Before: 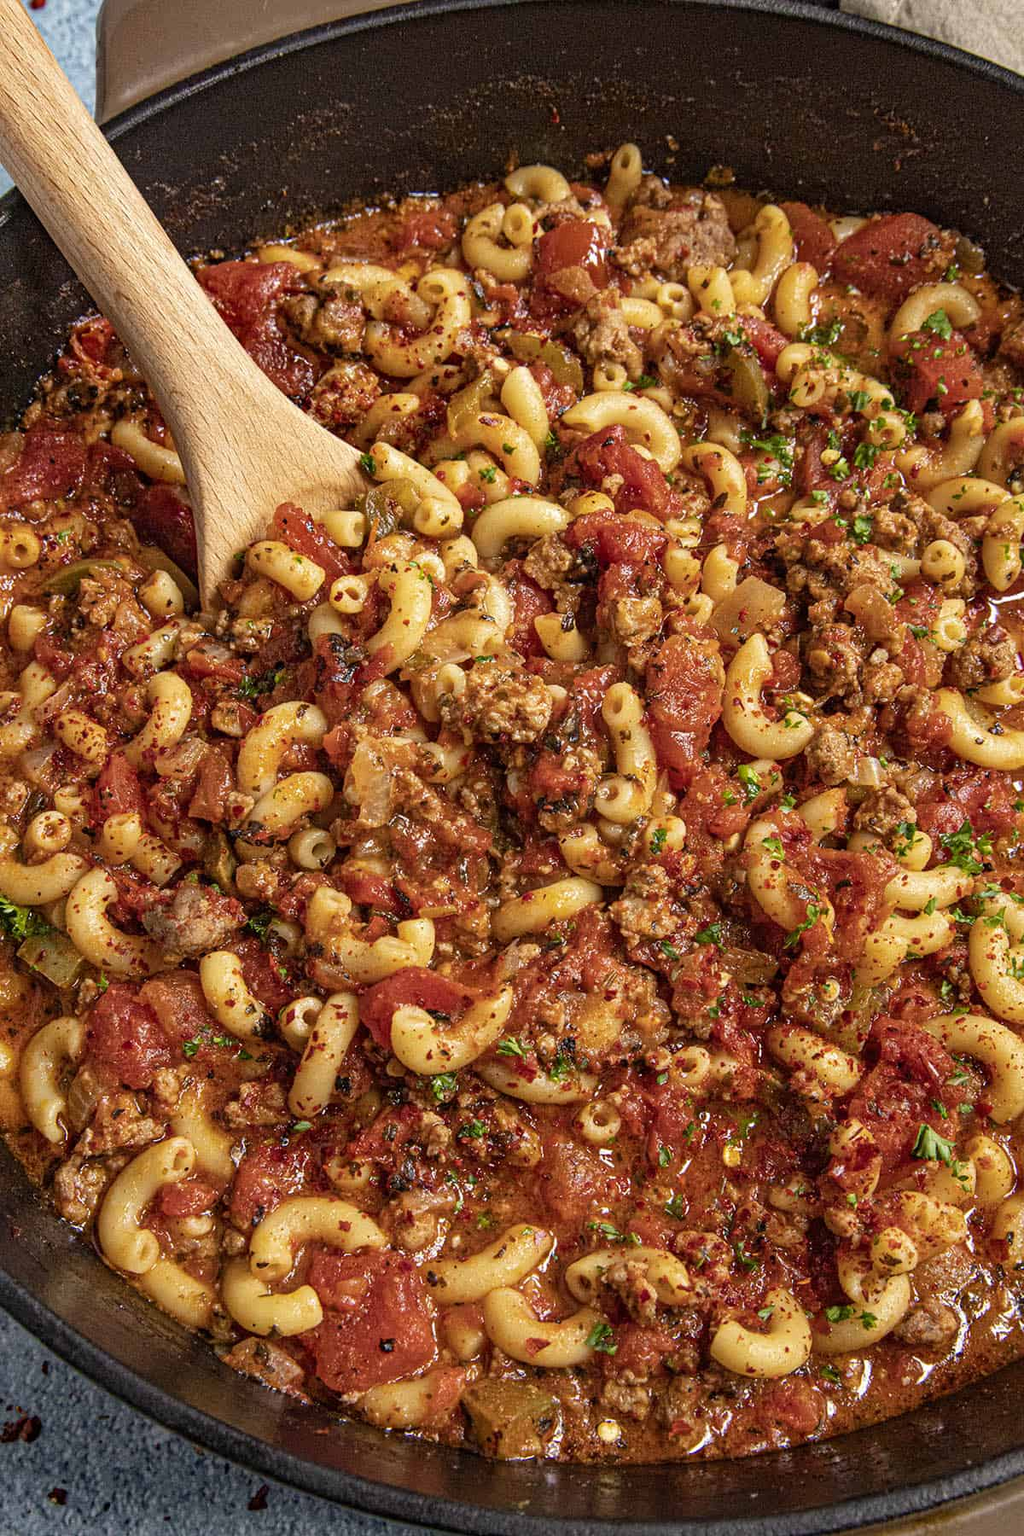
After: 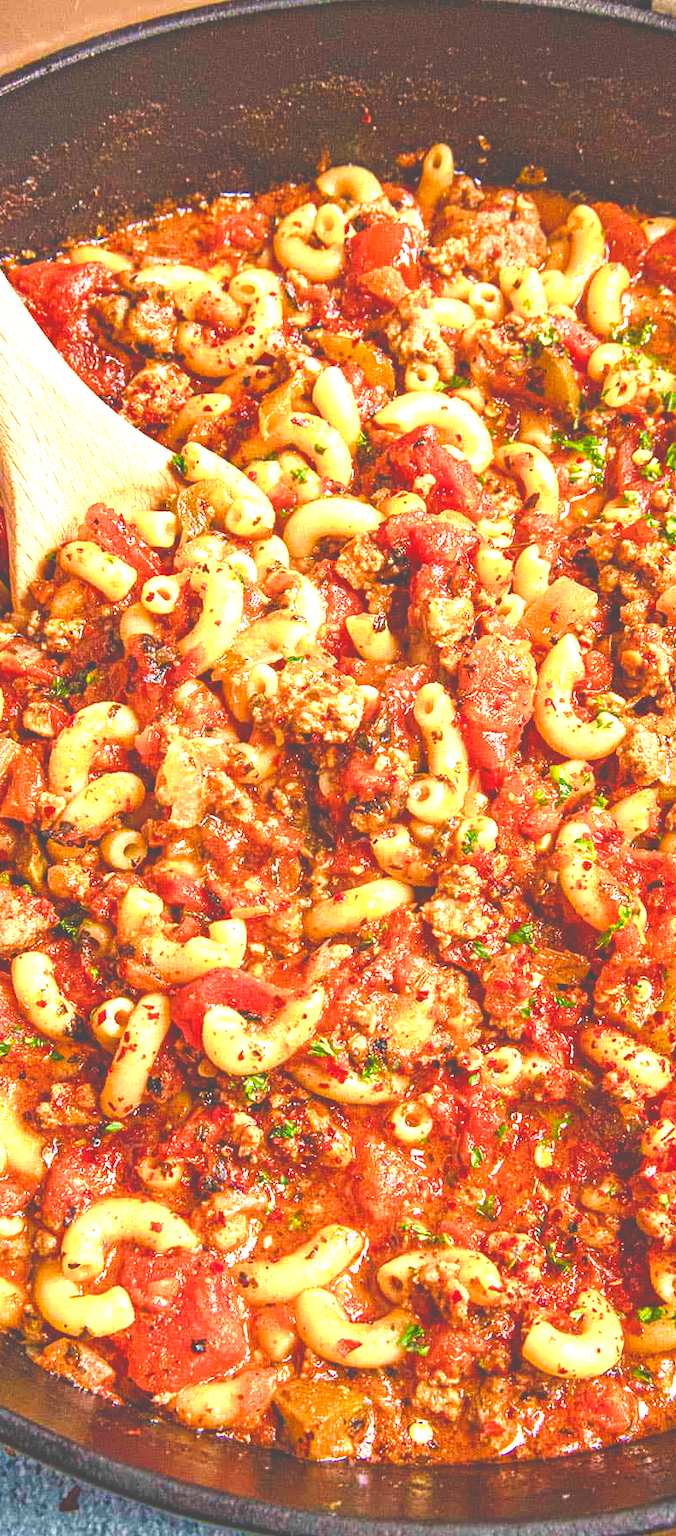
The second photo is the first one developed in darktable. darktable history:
crop and rotate: left 18.442%, right 15.508%
velvia: strength 51%, mid-tones bias 0.51
exposure: black level correction -0.023, exposure 1.397 EV, compensate highlight preservation false
